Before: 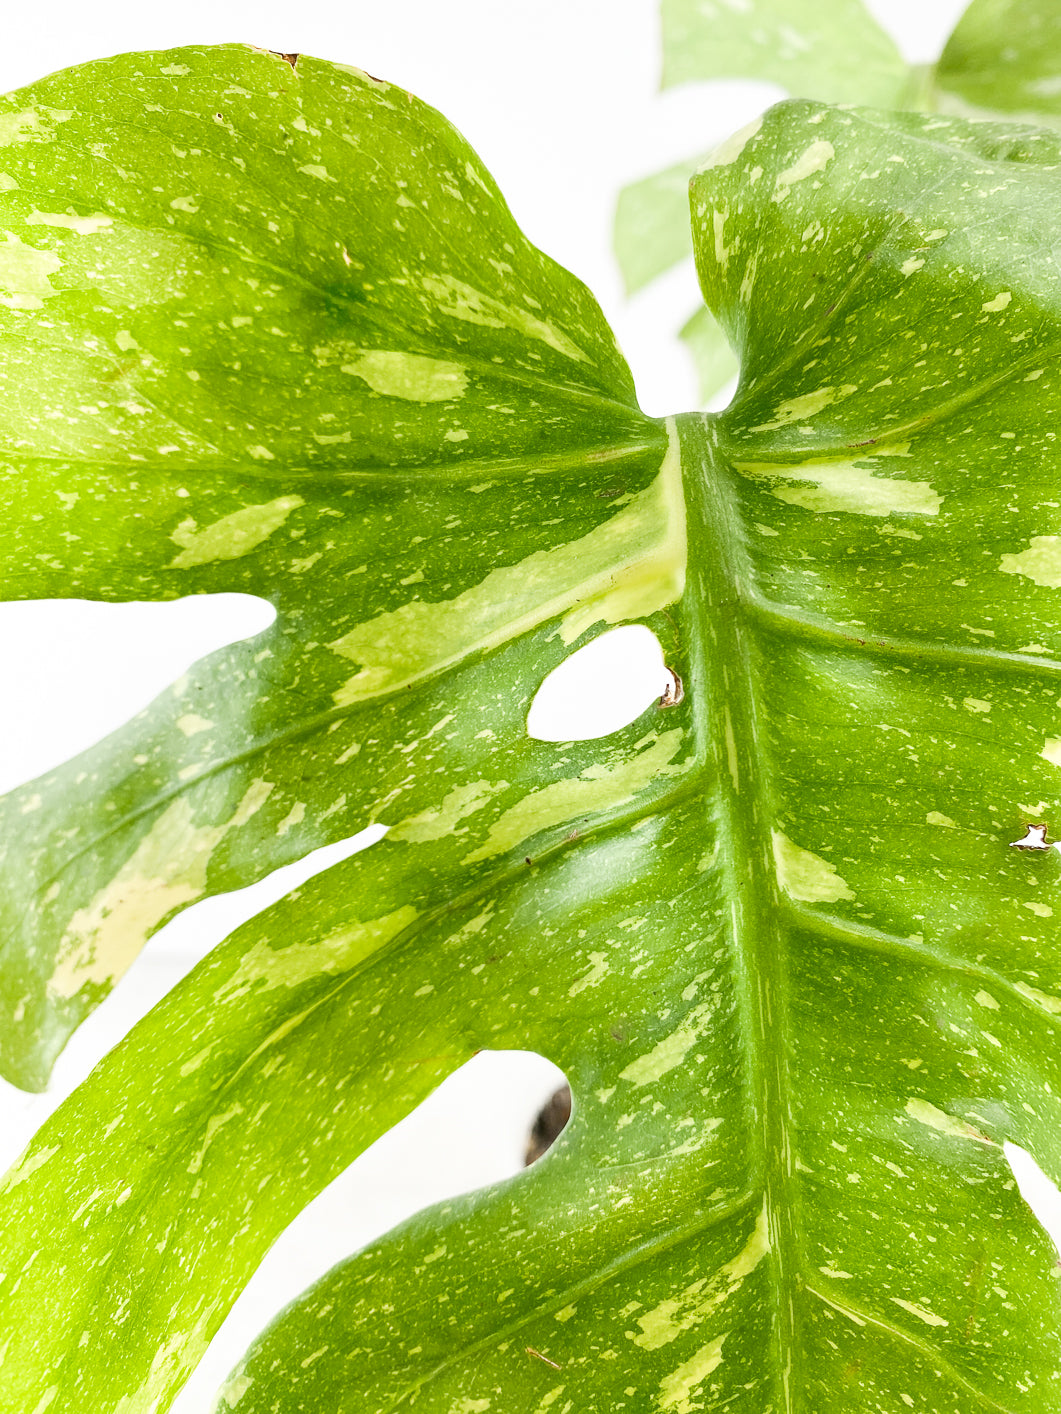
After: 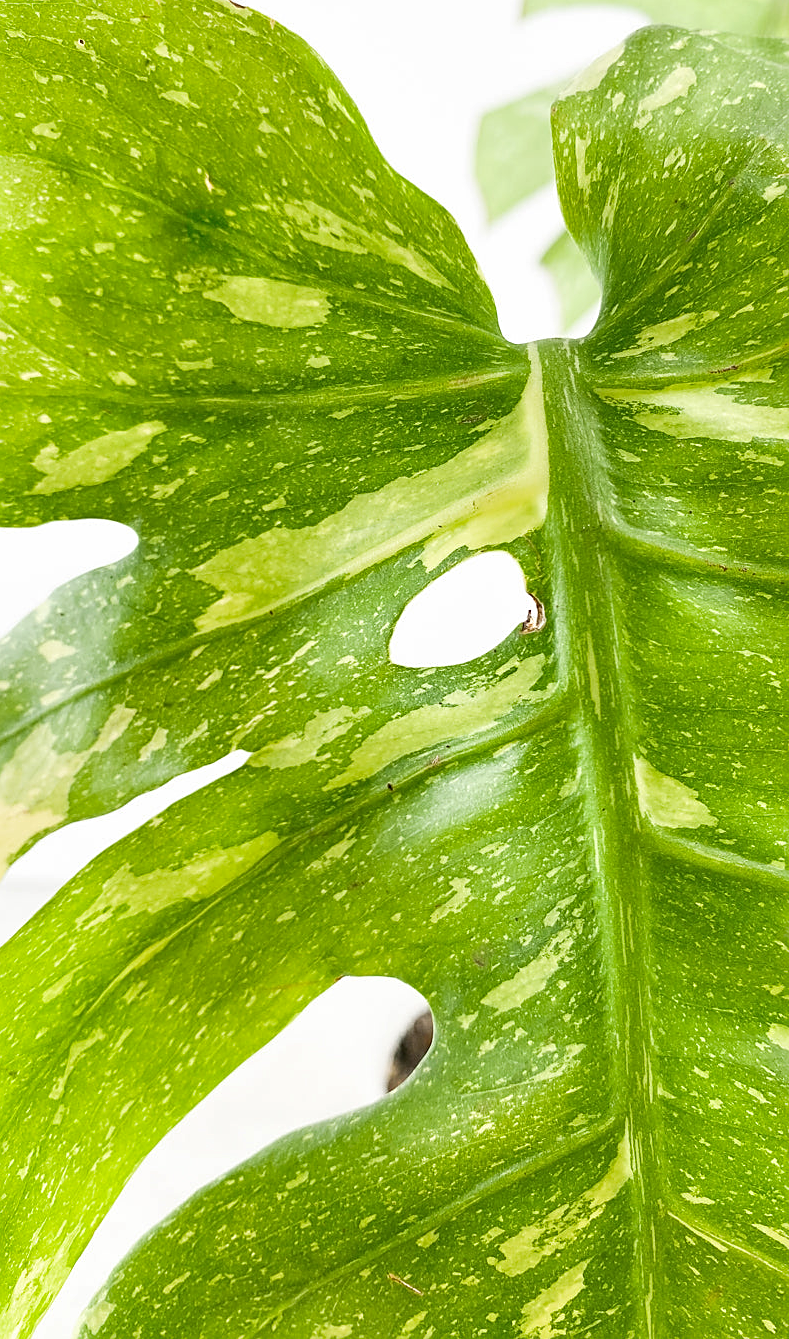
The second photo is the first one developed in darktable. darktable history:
shadows and highlights: shadows 25.59, highlights -26.08
crop and rotate: left 13.024%, top 5.262%, right 12.524%
sharpen: on, module defaults
